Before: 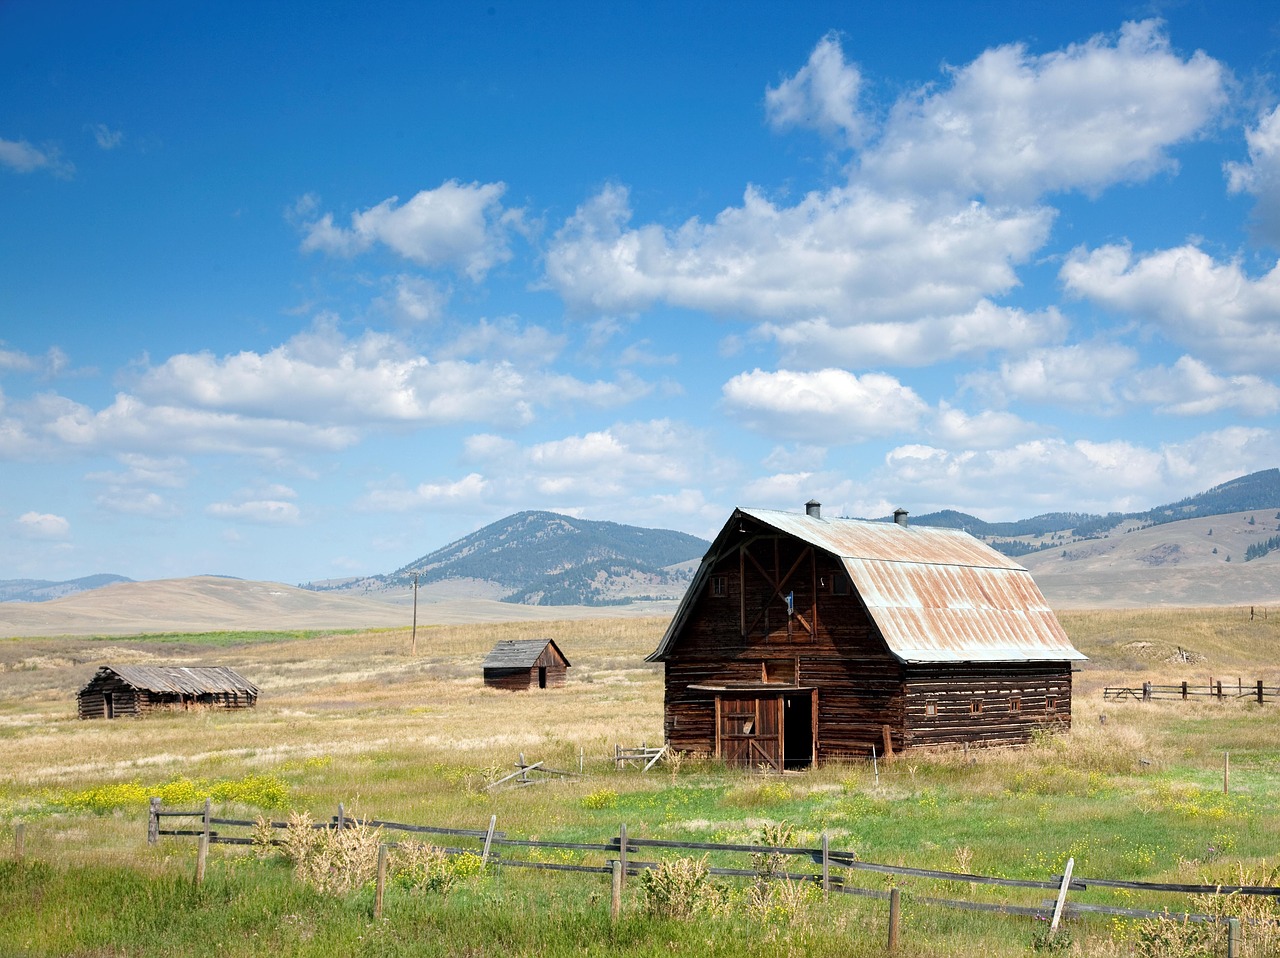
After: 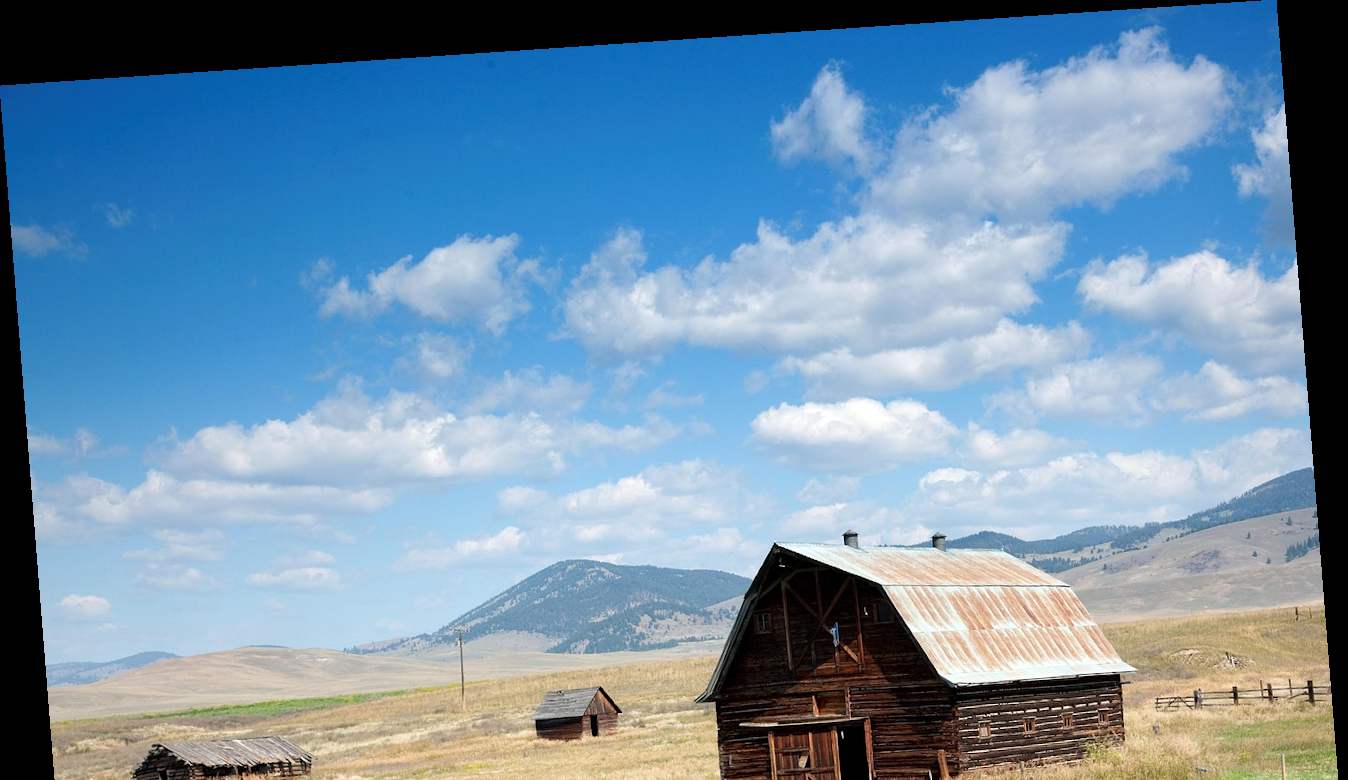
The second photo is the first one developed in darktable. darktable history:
crop: bottom 24.967%
rotate and perspective: rotation -4.2°, shear 0.006, automatic cropping off
